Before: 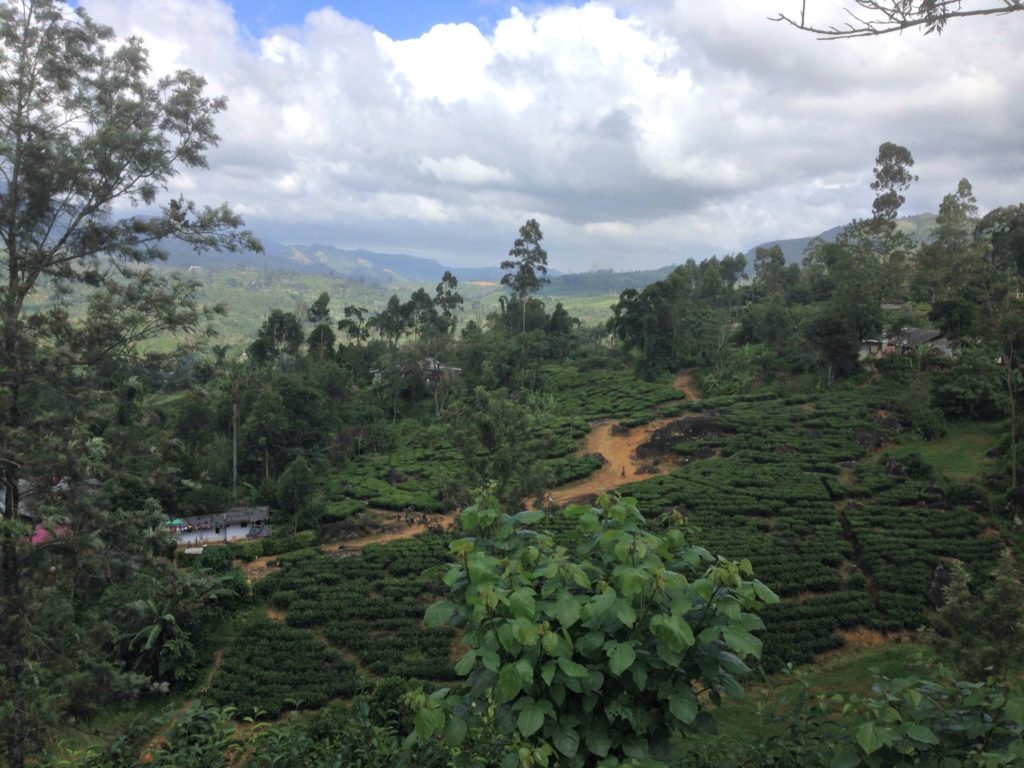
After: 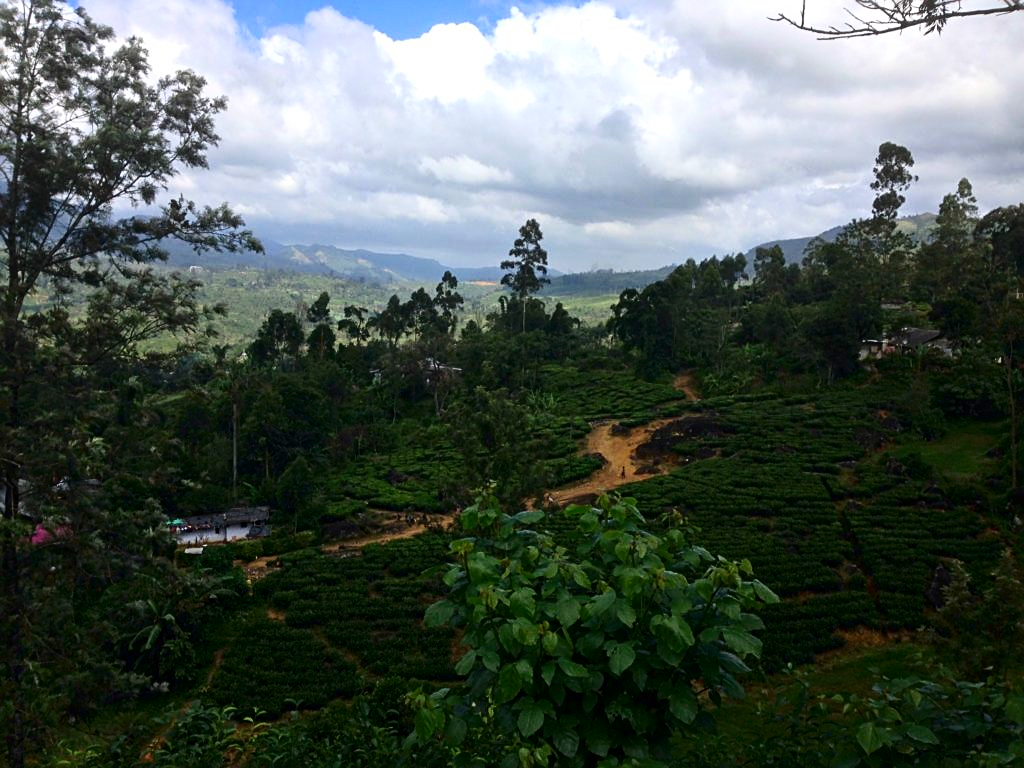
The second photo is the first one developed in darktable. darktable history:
sharpen: on, module defaults
contrast brightness saturation: contrast 0.22, brightness -0.19, saturation 0.24
